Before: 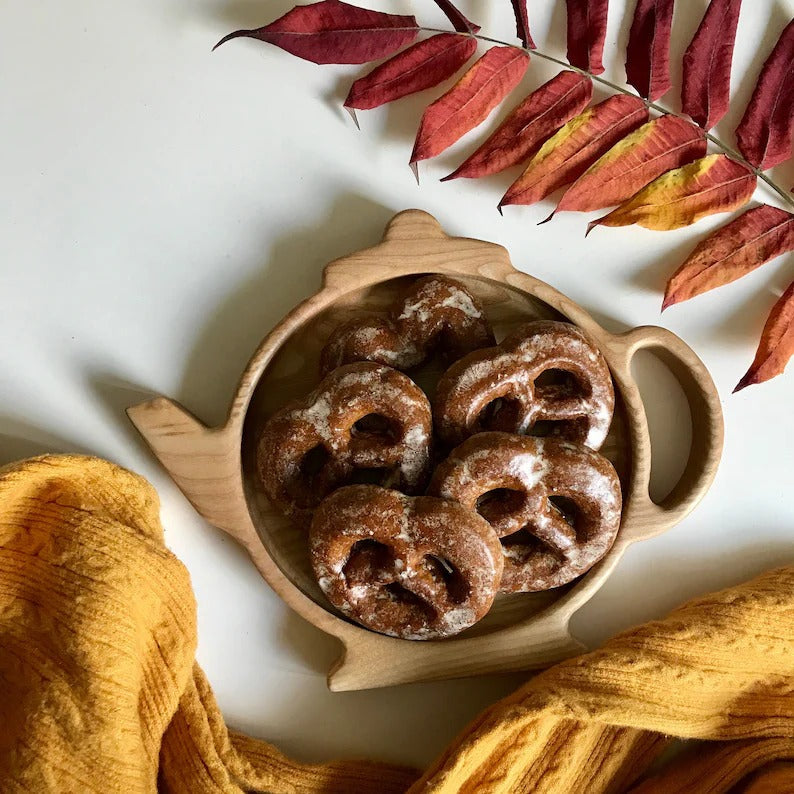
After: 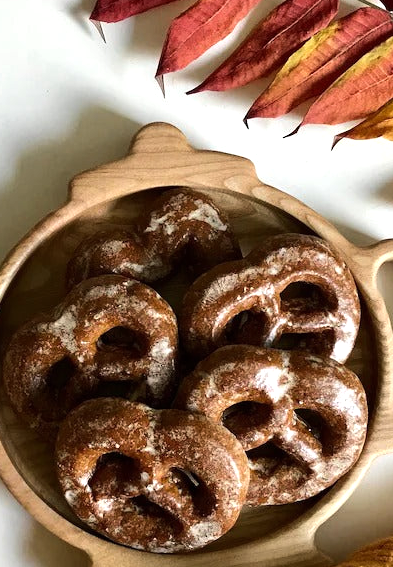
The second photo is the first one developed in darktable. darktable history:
crop: left 32.075%, top 10.976%, right 18.355%, bottom 17.596%
tone equalizer: -8 EV -0.417 EV, -7 EV -0.389 EV, -6 EV -0.333 EV, -5 EV -0.222 EV, -3 EV 0.222 EV, -2 EV 0.333 EV, -1 EV 0.389 EV, +0 EV 0.417 EV, edges refinement/feathering 500, mask exposure compensation -1.57 EV, preserve details no
